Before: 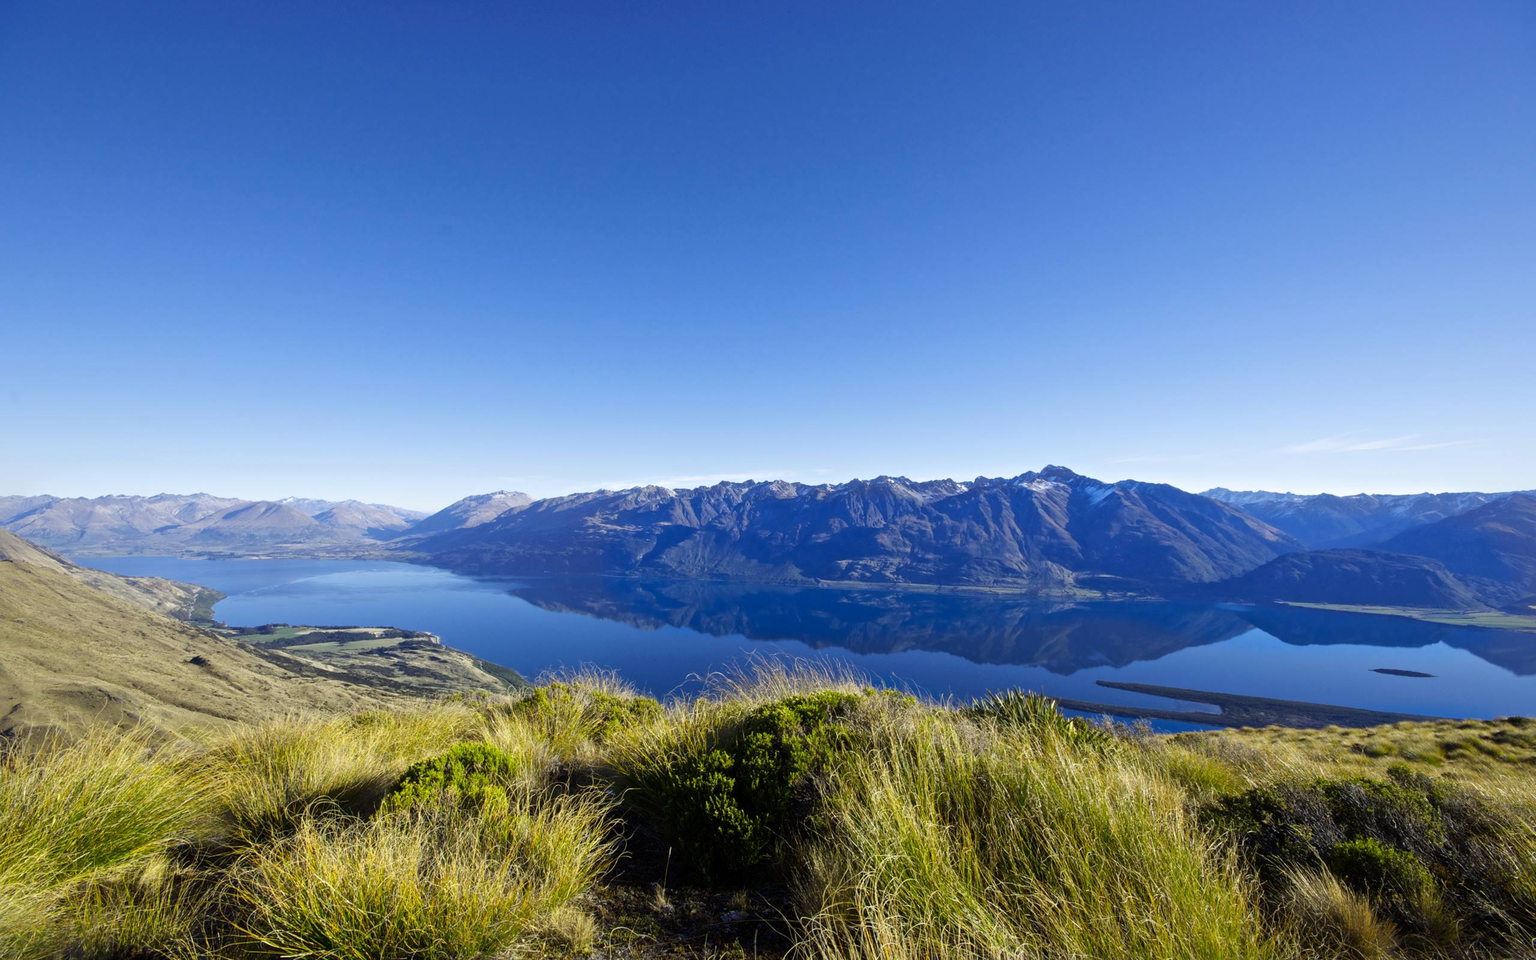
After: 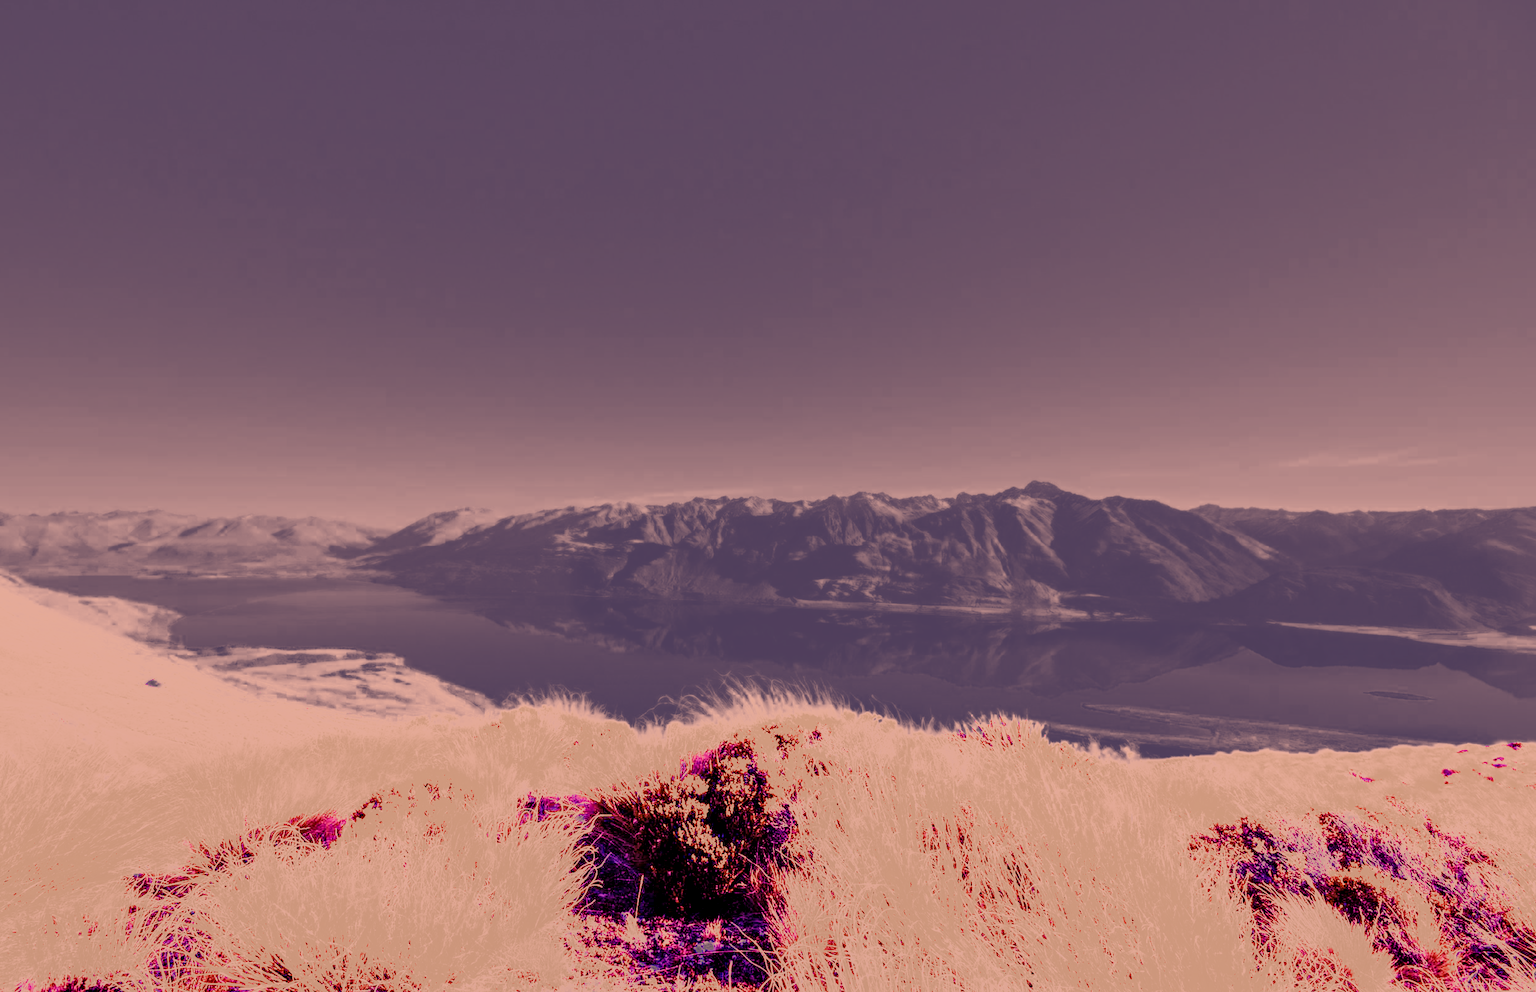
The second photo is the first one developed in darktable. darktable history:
crop and rotate: left 3.238%
color correction: highlights a* 15, highlights b* 31.55
filmic rgb: middle gray luminance 21.73%, black relative exposure -14 EV, white relative exposure 2.96 EV, threshold 6 EV, target black luminance 0%, hardness 8.81, latitude 59.69%, contrast 1.208, highlights saturation mix 5%, shadows ↔ highlights balance 41.6%, add noise in highlights 0, color science v3 (2019), use custom middle-gray values true, iterations of high-quality reconstruction 0, contrast in highlights soft, enable highlight reconstruction true
rgb curve: mode RGB, independent channels
local contrast: detail 130%
white balance: red 8, blue 8
color zones: curves: ch1 [(0, 0.469) (0.01, 0.469) (0.12, 0.446) (0.248, 0.469) (0.5, 0.5) (0.748, 0.5) (0.99, 0.469) (1, 0.469)]
